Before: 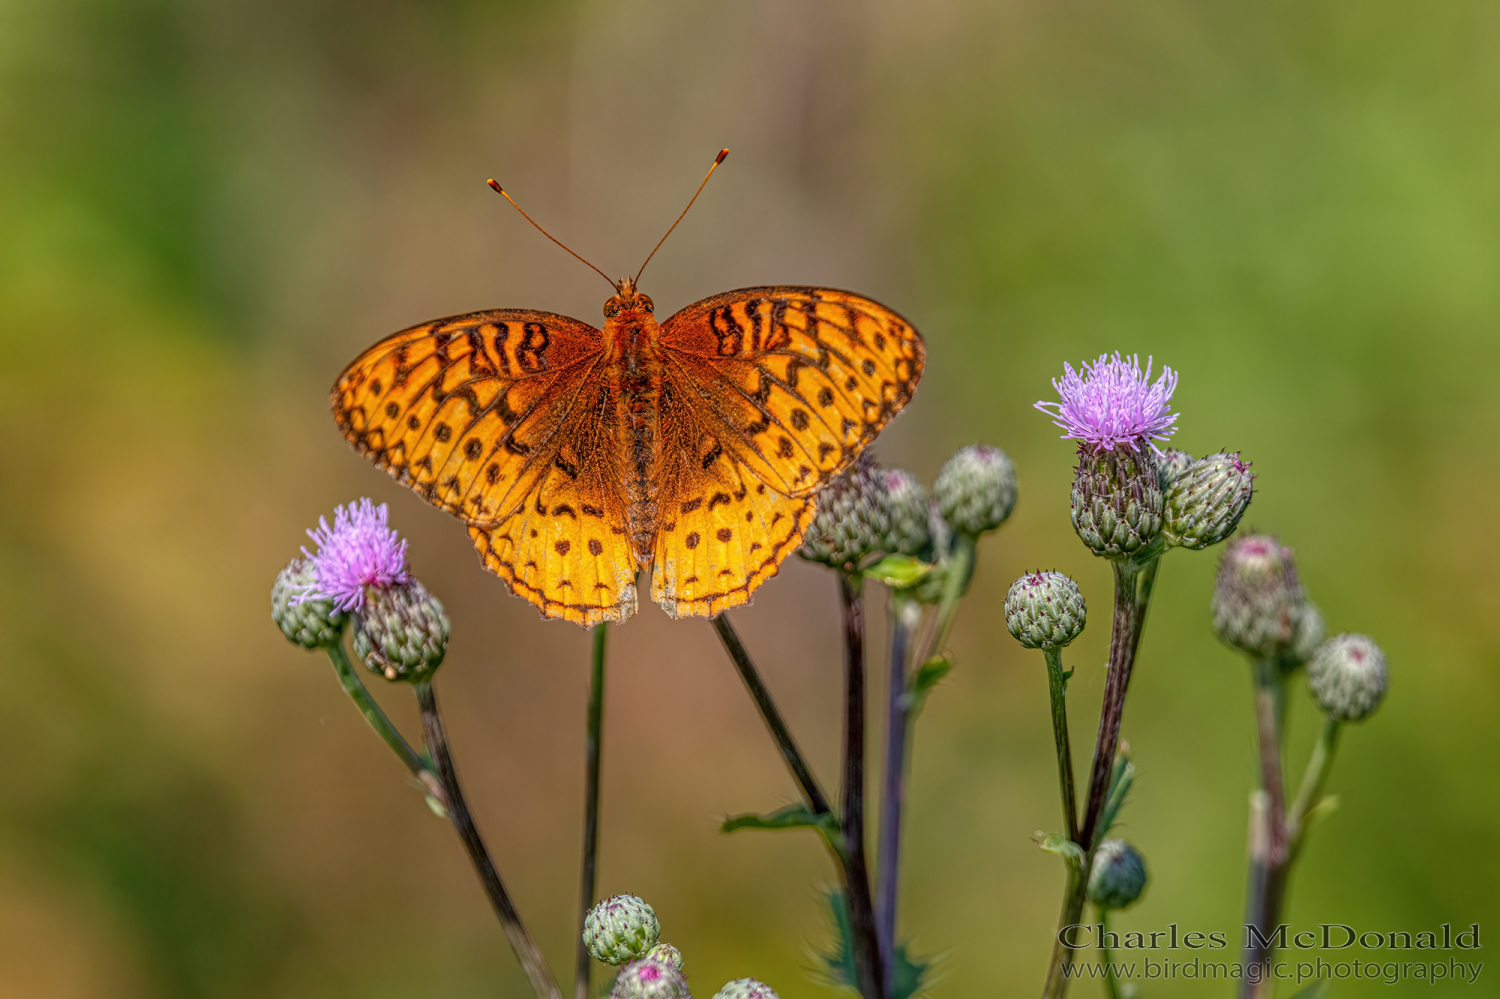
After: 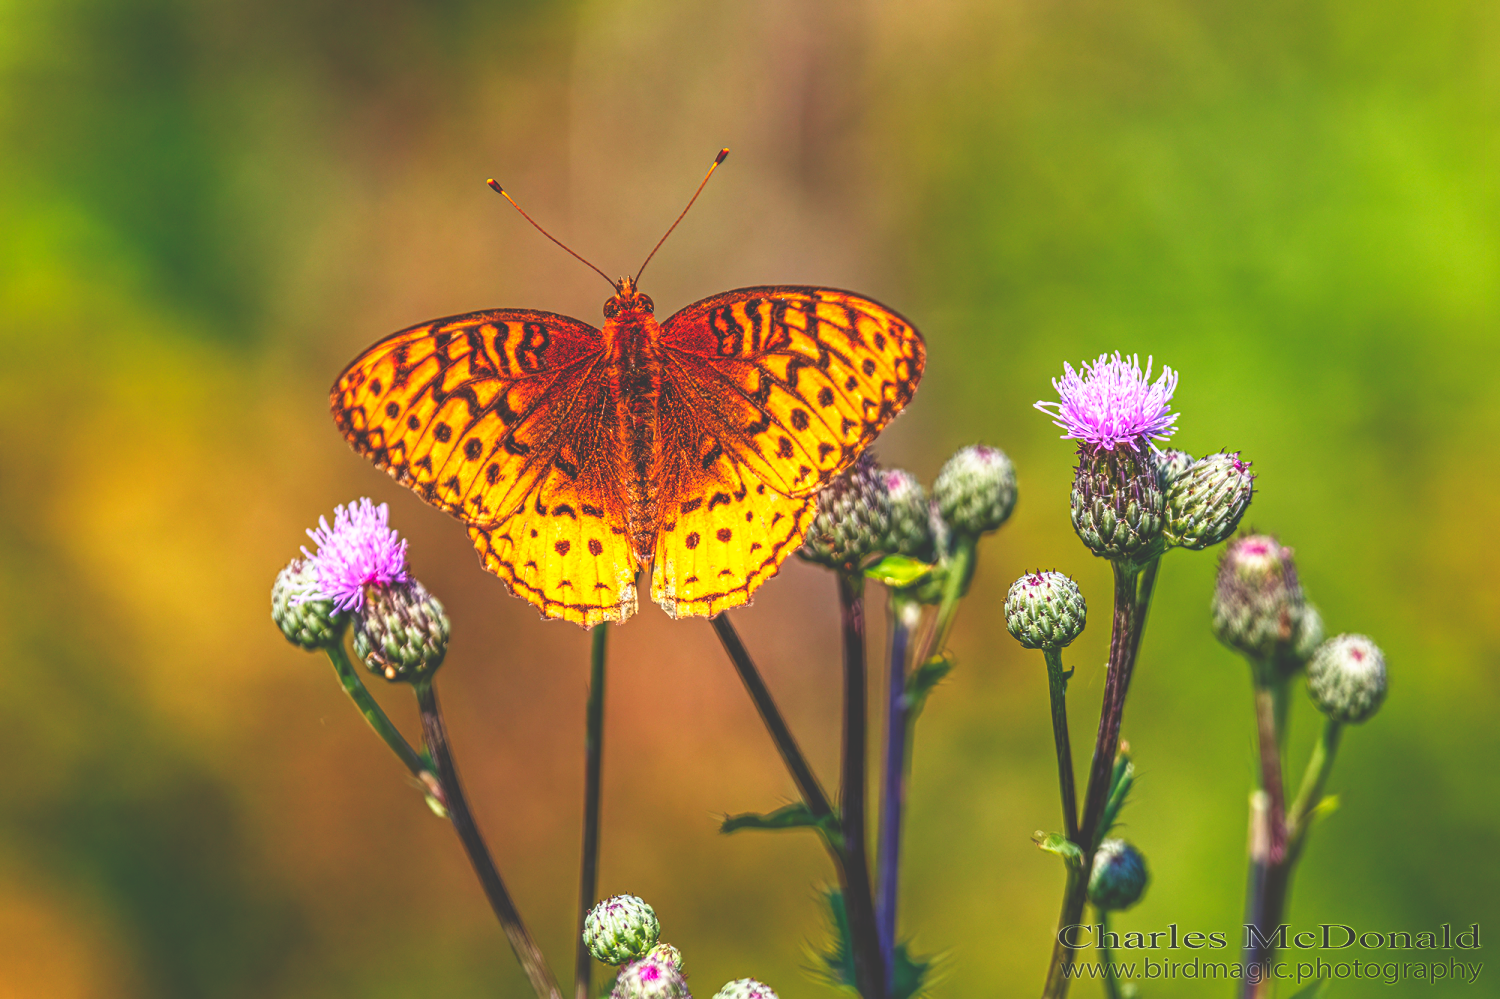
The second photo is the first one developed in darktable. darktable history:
color balance rgb: shadows lift › luminance -21.63%, shadows lift › chroma 6.519%, shadows lift › hue 271.9°, highlights gain › luminance 6.599%, highlights gain › chroma 1.254%, highlights gain › hue 87.66°, perceptual saturation grading › global saturation 20%, perceptual saturation grading › highlights -24.736%, perceptual saturation grading › shadows 50.401%, global vibrance 20%
exposure: exposure 0.151 EV, compensate highlight preservation false
base curve: curves: ch0 [(0, 0.036) (0.007, 0.037) (0.604, 0.887) (1, 1)], preserve colors none
